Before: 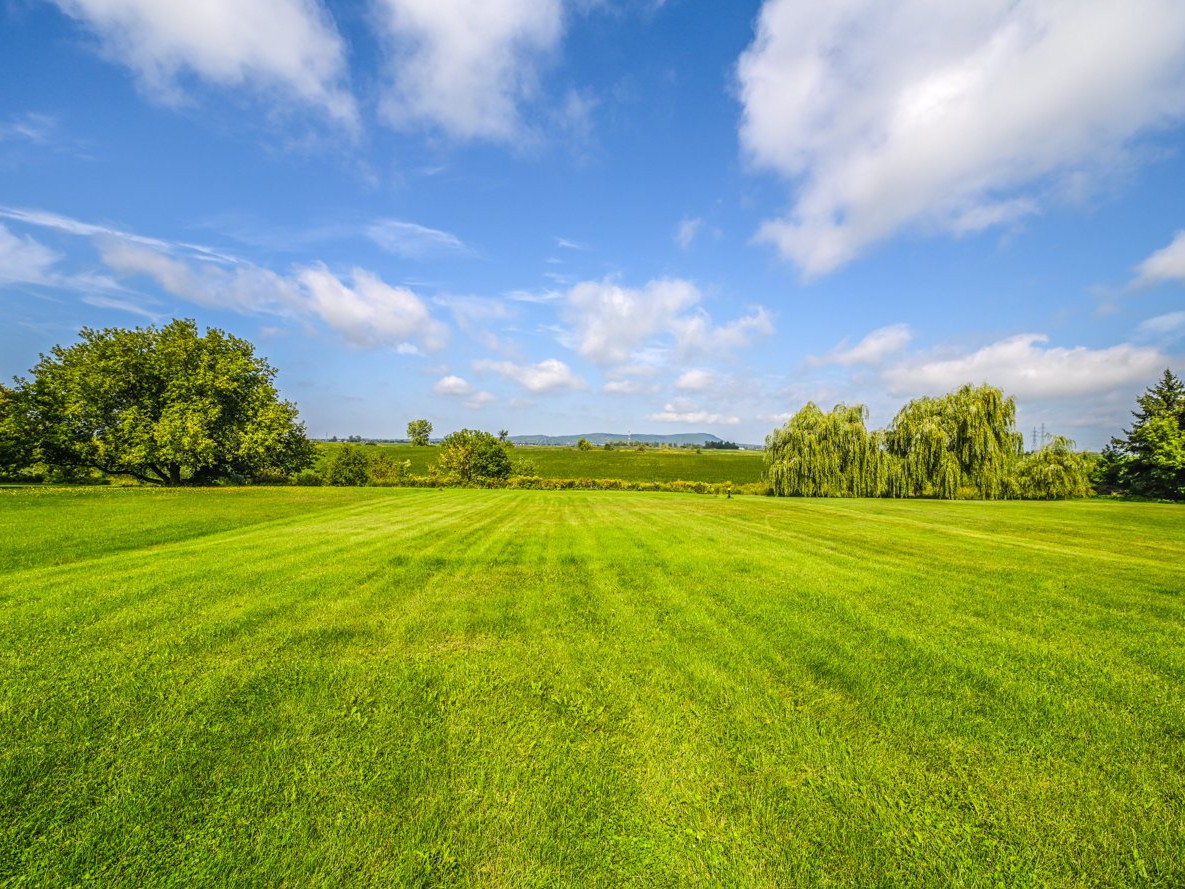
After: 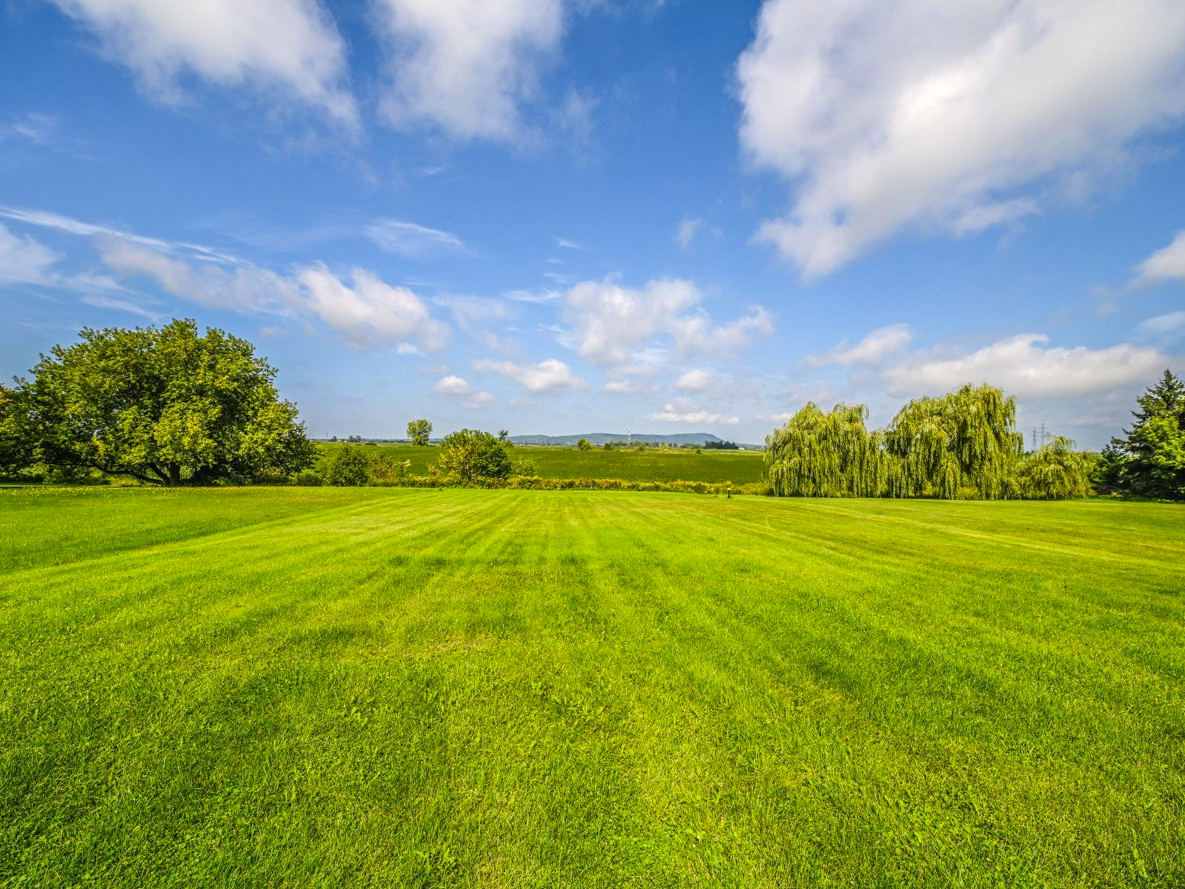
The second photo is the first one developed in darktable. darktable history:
white balance: emerald 1
exposure: compensate highlight preservation false
shadows and highlights: shadows 37.27, highlights -28.18, soften with gaussian
color correction: highlights b* 3
